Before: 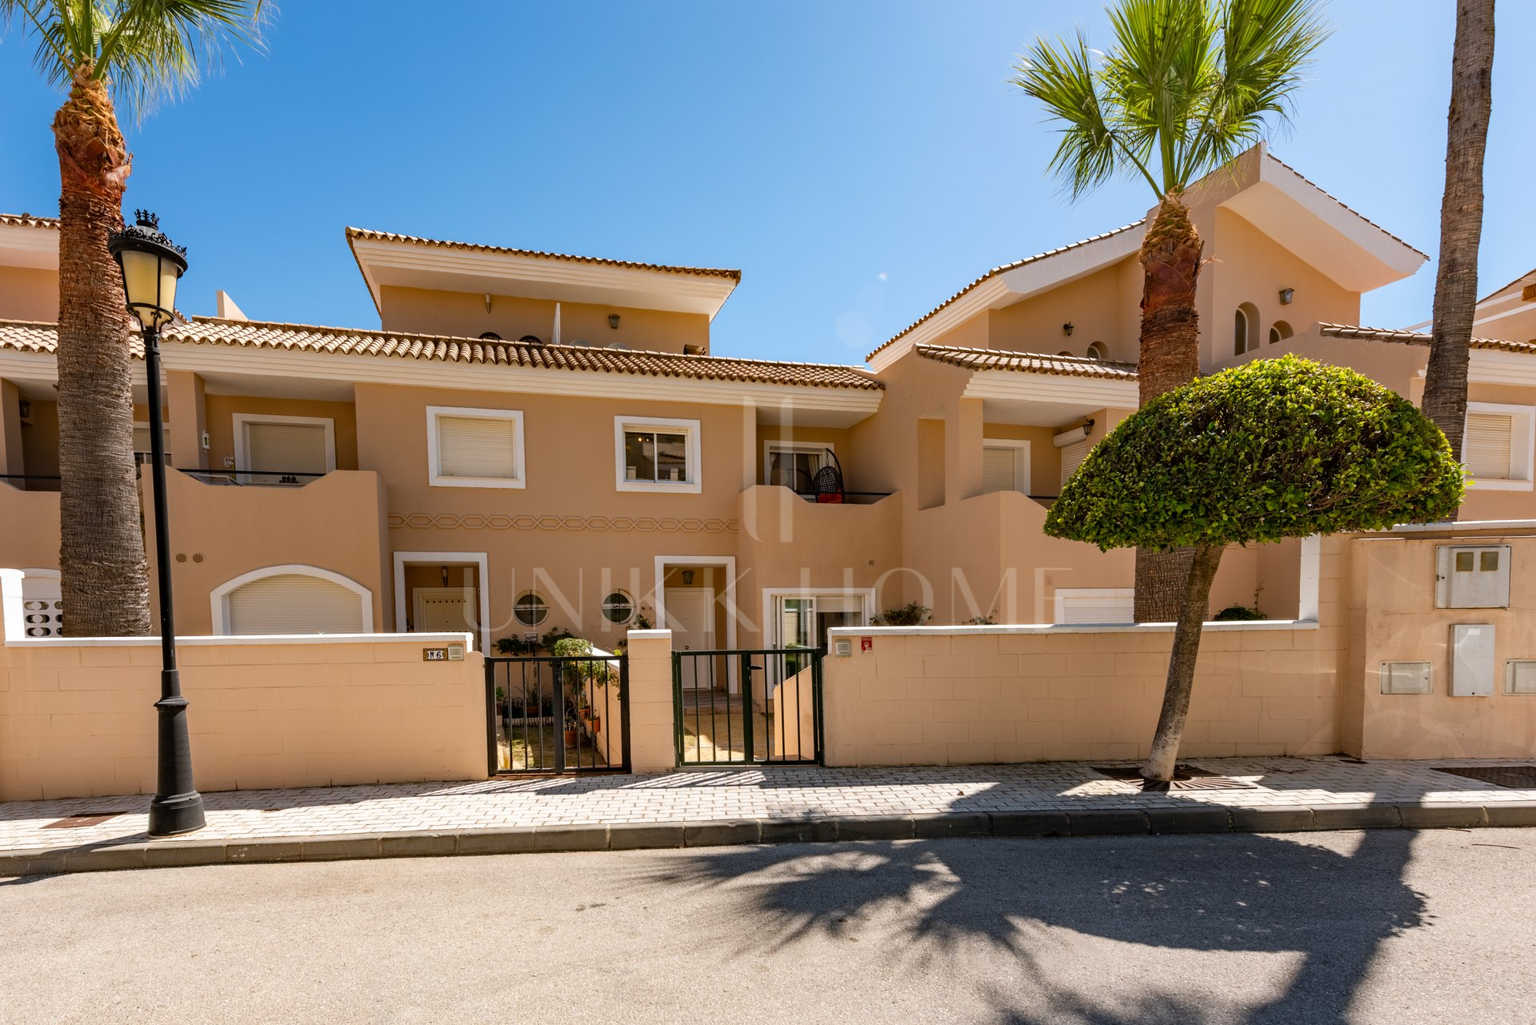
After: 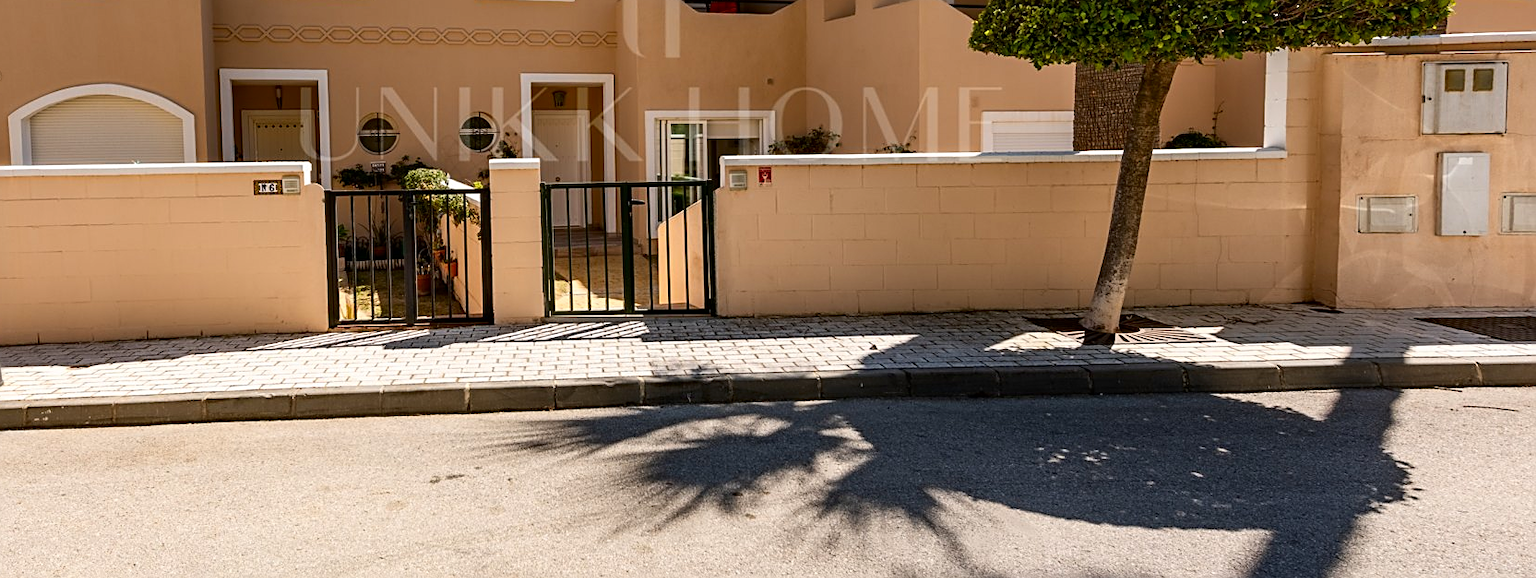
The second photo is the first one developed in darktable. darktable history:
sharpen: on, module defaults
crop and rotate: left 13.28%, top 48.085%, bottom 2.938%
contrast brightness saturation: contrast 0.147, brightness -0.014, saturation 0.097
